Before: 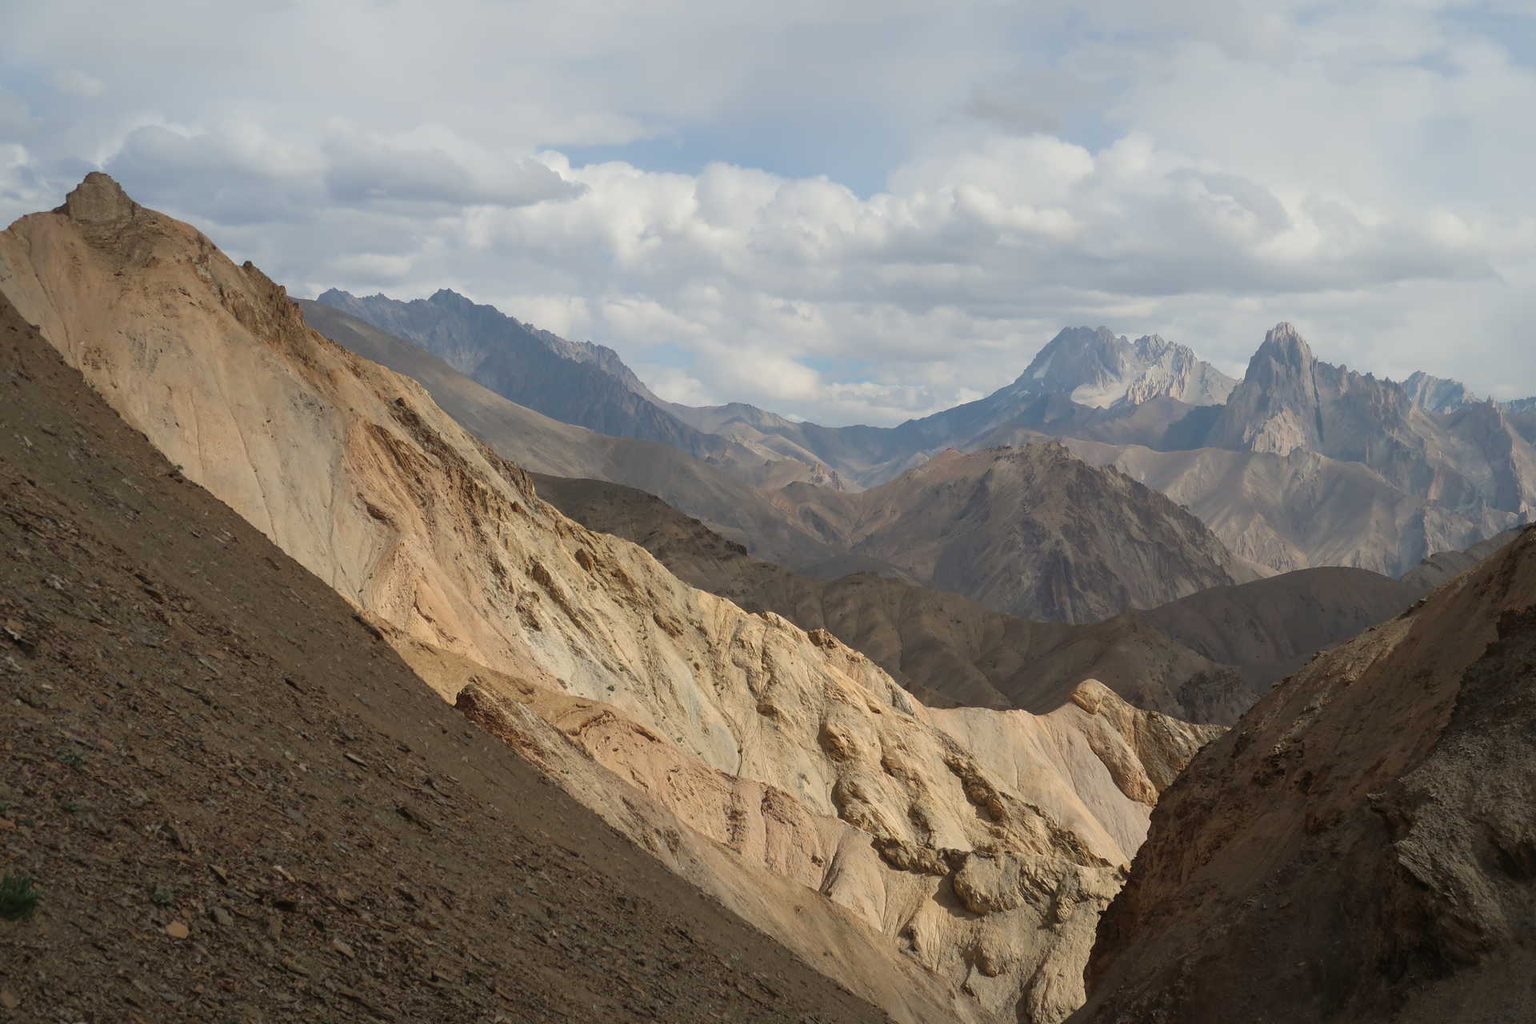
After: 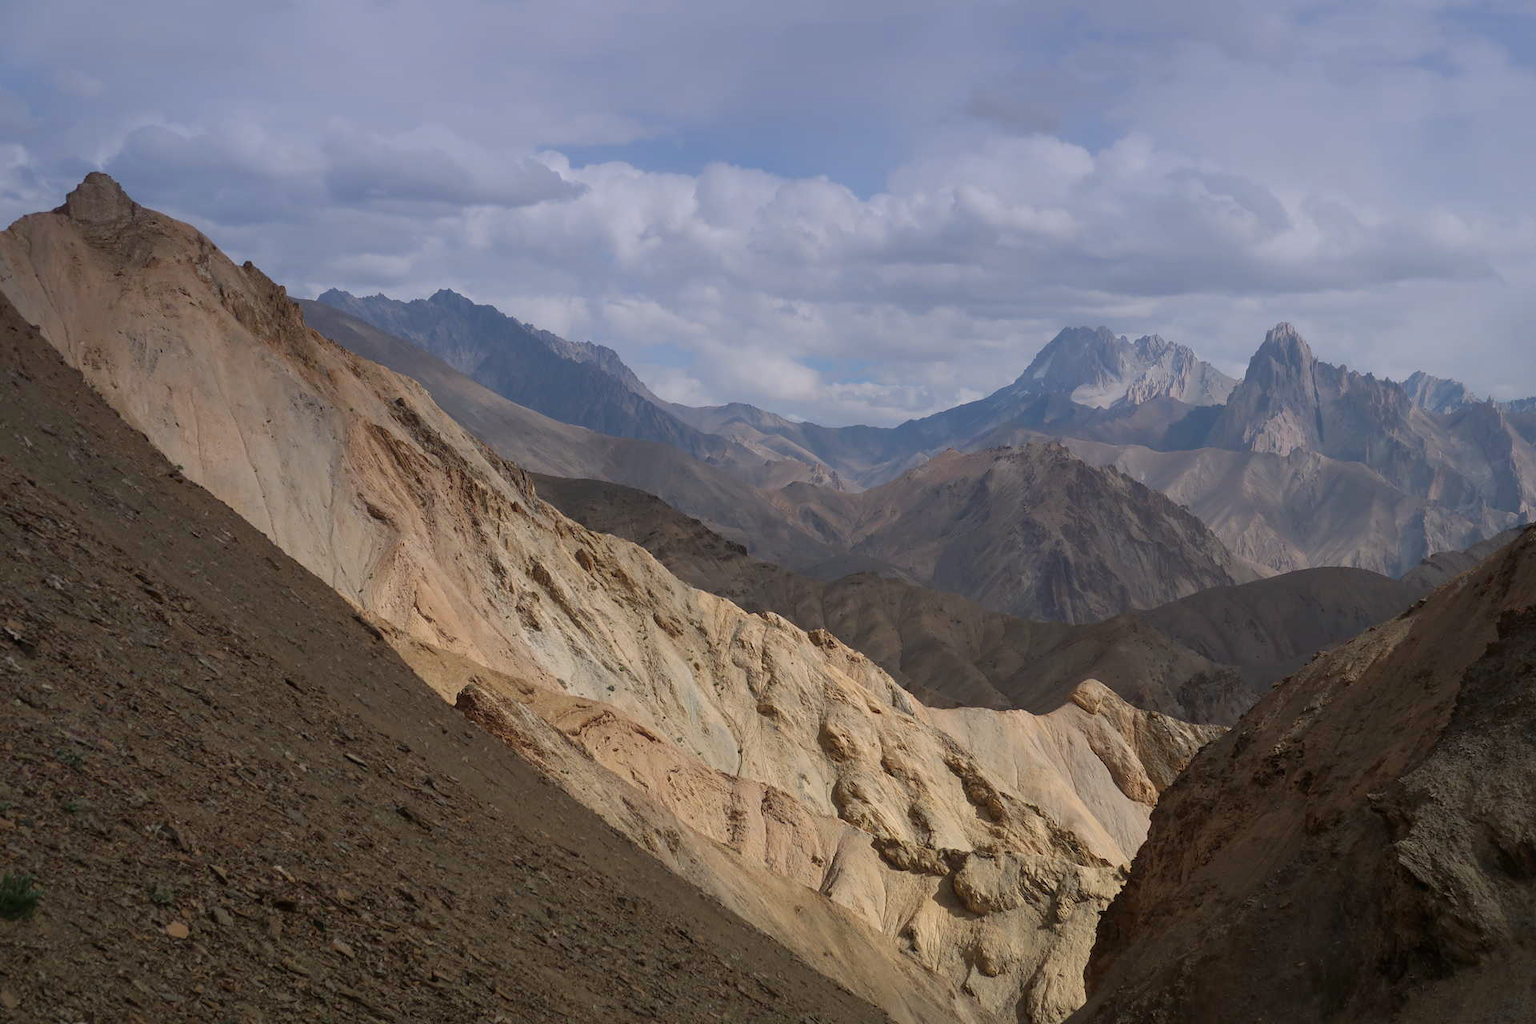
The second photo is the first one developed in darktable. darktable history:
exposure: black level correction 0.001, compensate highlight preservation false
graduated density: hue 238.83°, saturation 50%
